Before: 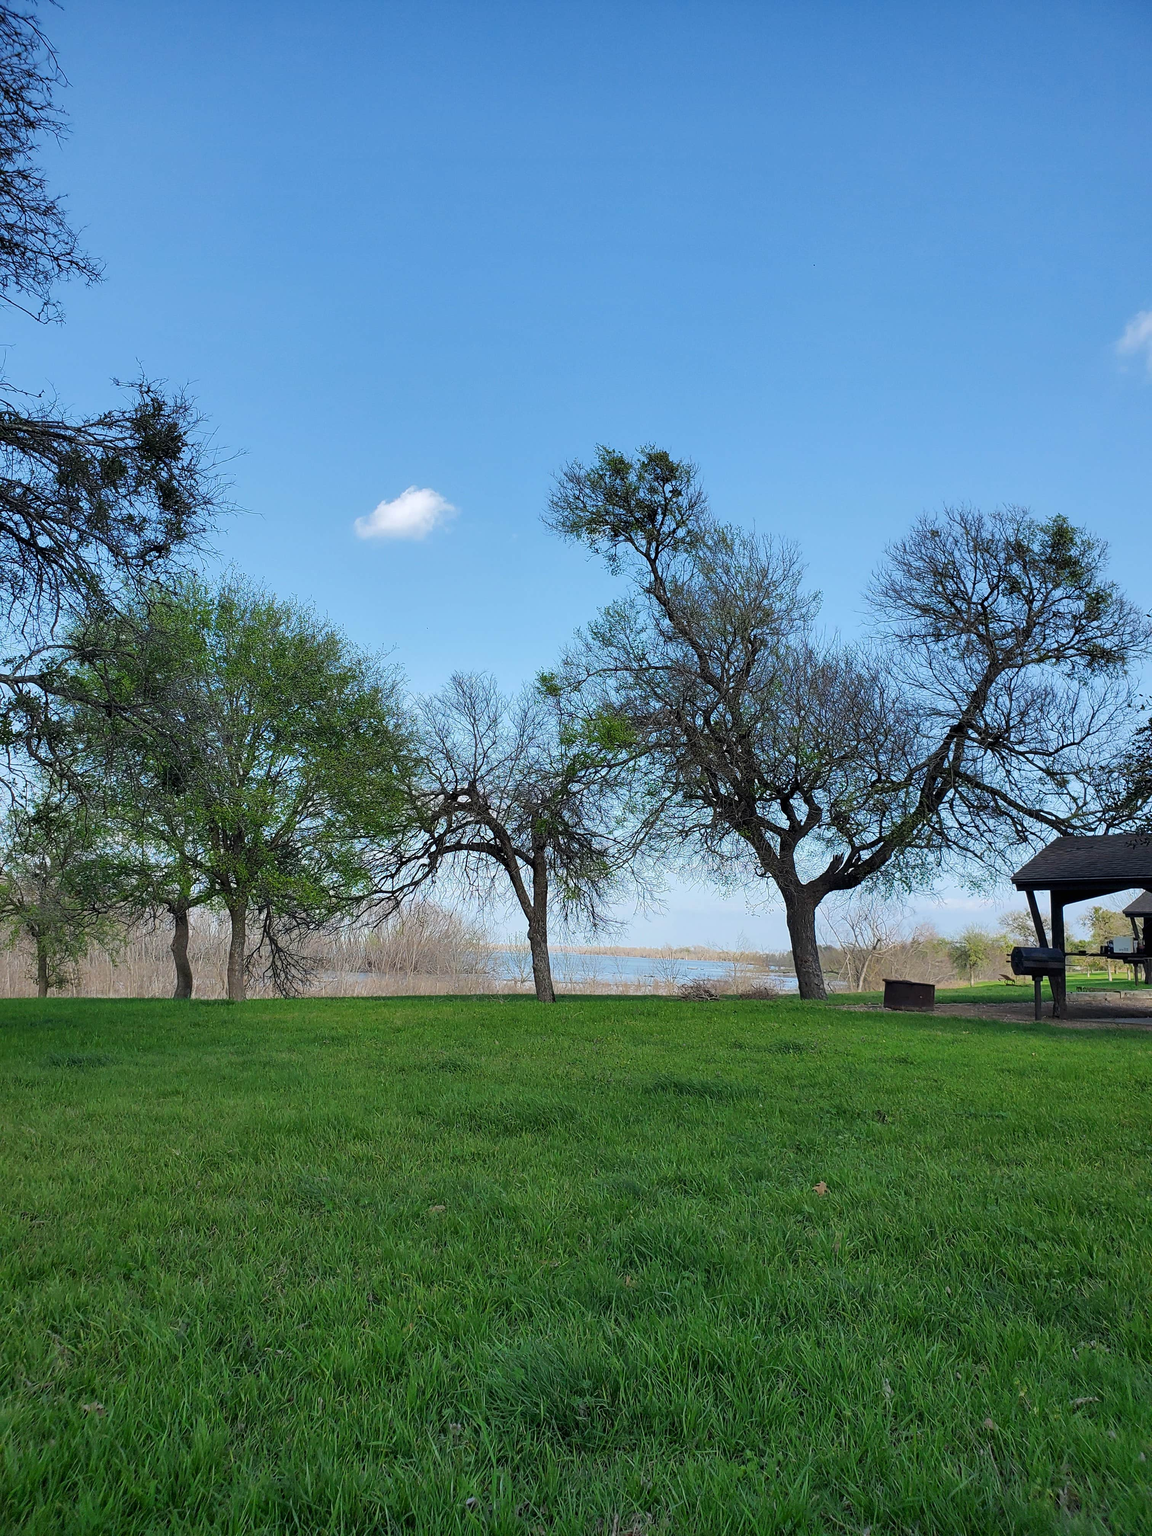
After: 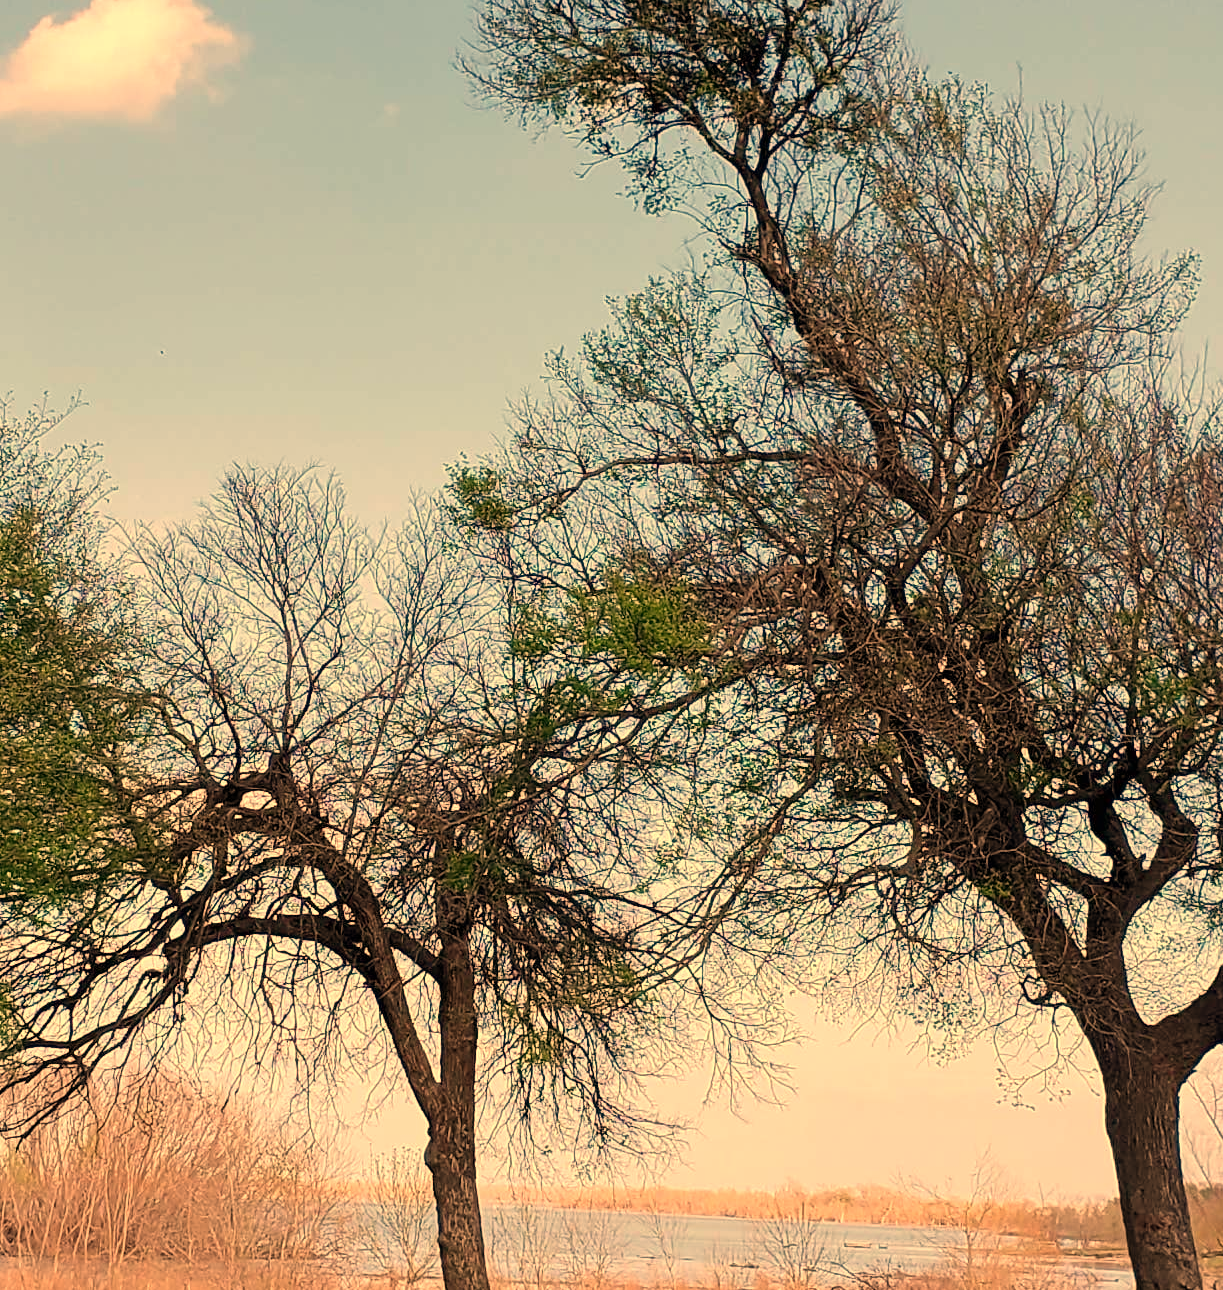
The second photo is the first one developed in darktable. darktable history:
crop: left 31.751%, top 32.172%, right 27.8%, bottom 35.83%
white balance: red 1.467, blue 0.684
